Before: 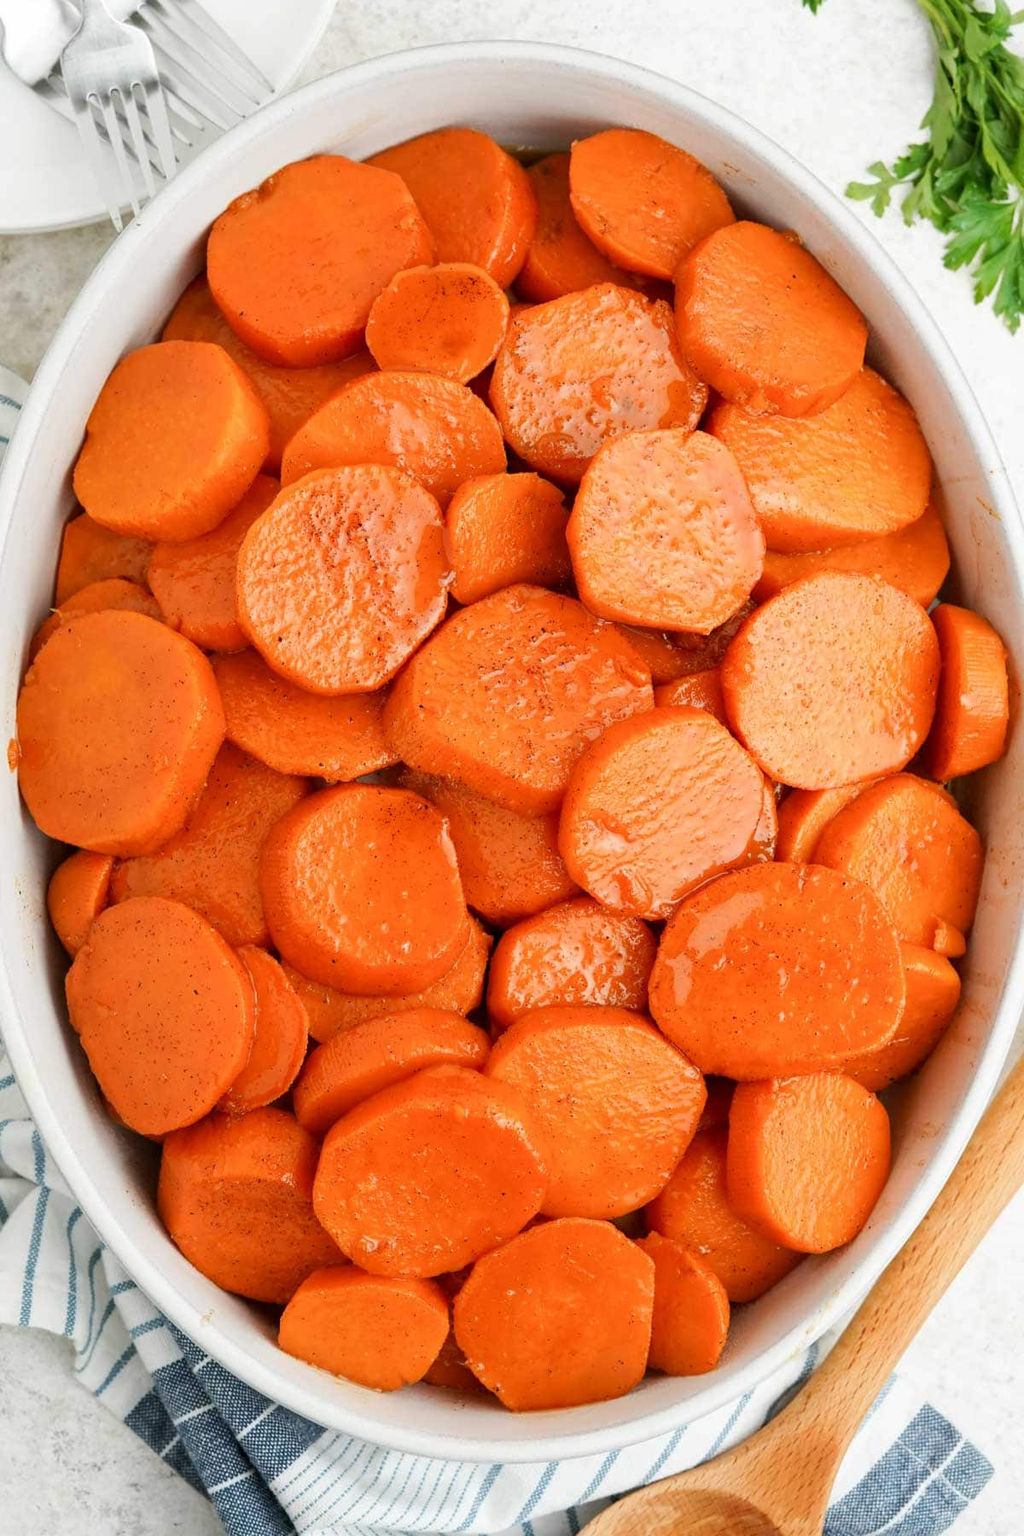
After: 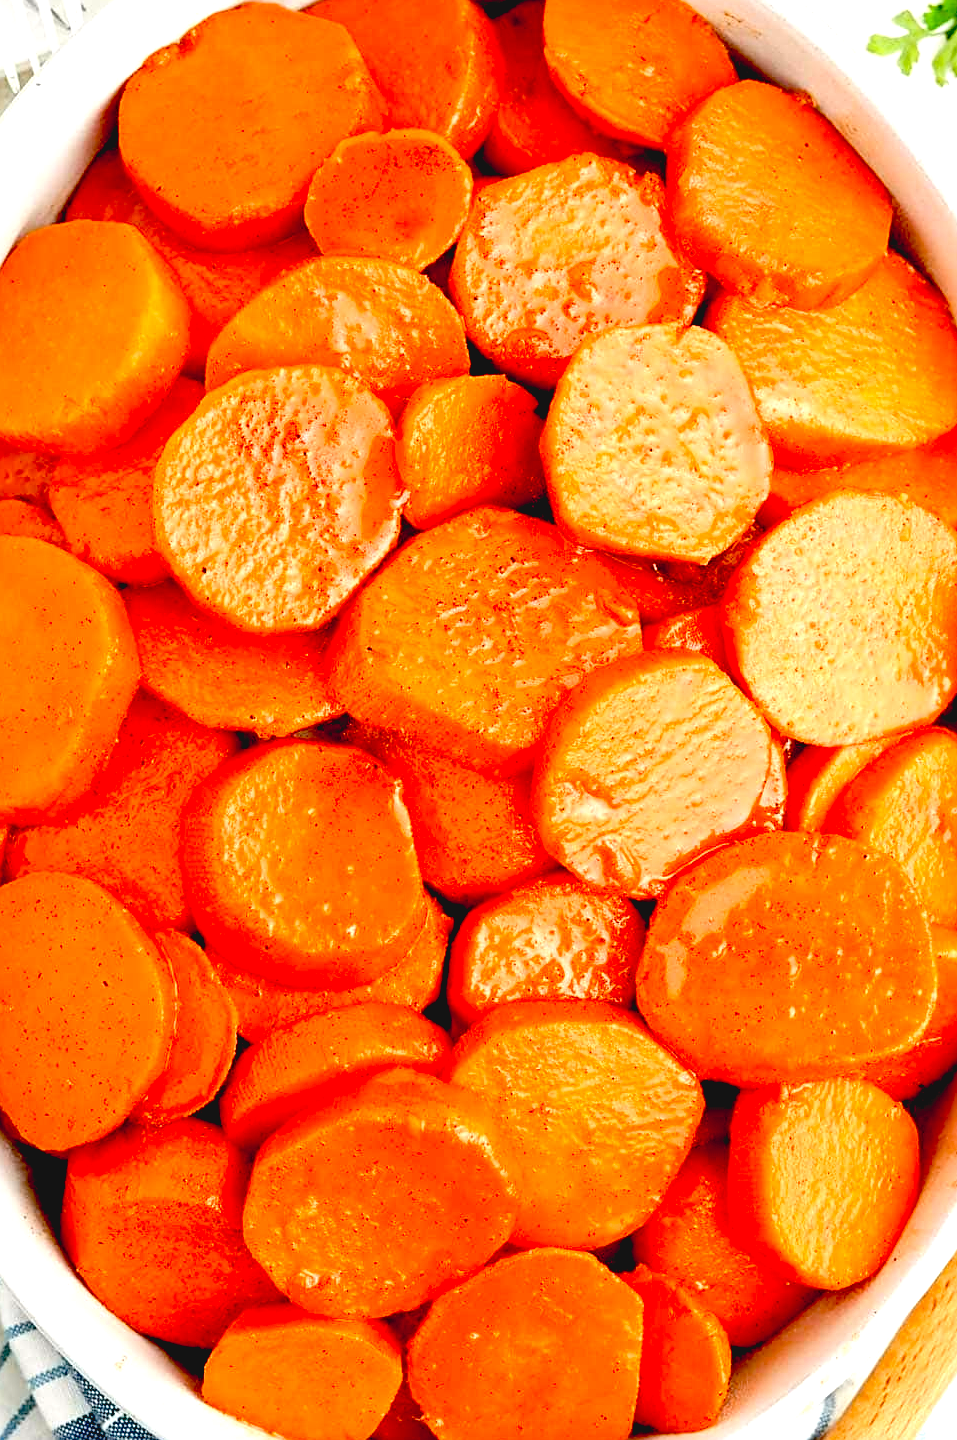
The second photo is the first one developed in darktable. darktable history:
crop and rotate: left 10.346%, top 9.949%, right 9.869%, bottom 10.047%
sharpen: radius 1.93
exposure: black level correction 0.036, exposure 0.905 EV, compensate highlight preservation false
color calibration: x 0.342, y 0.357, temperature 5110.33 K
contrast brightness saturation: contrast -0.094, brightness 0.042, saturation 0.082
